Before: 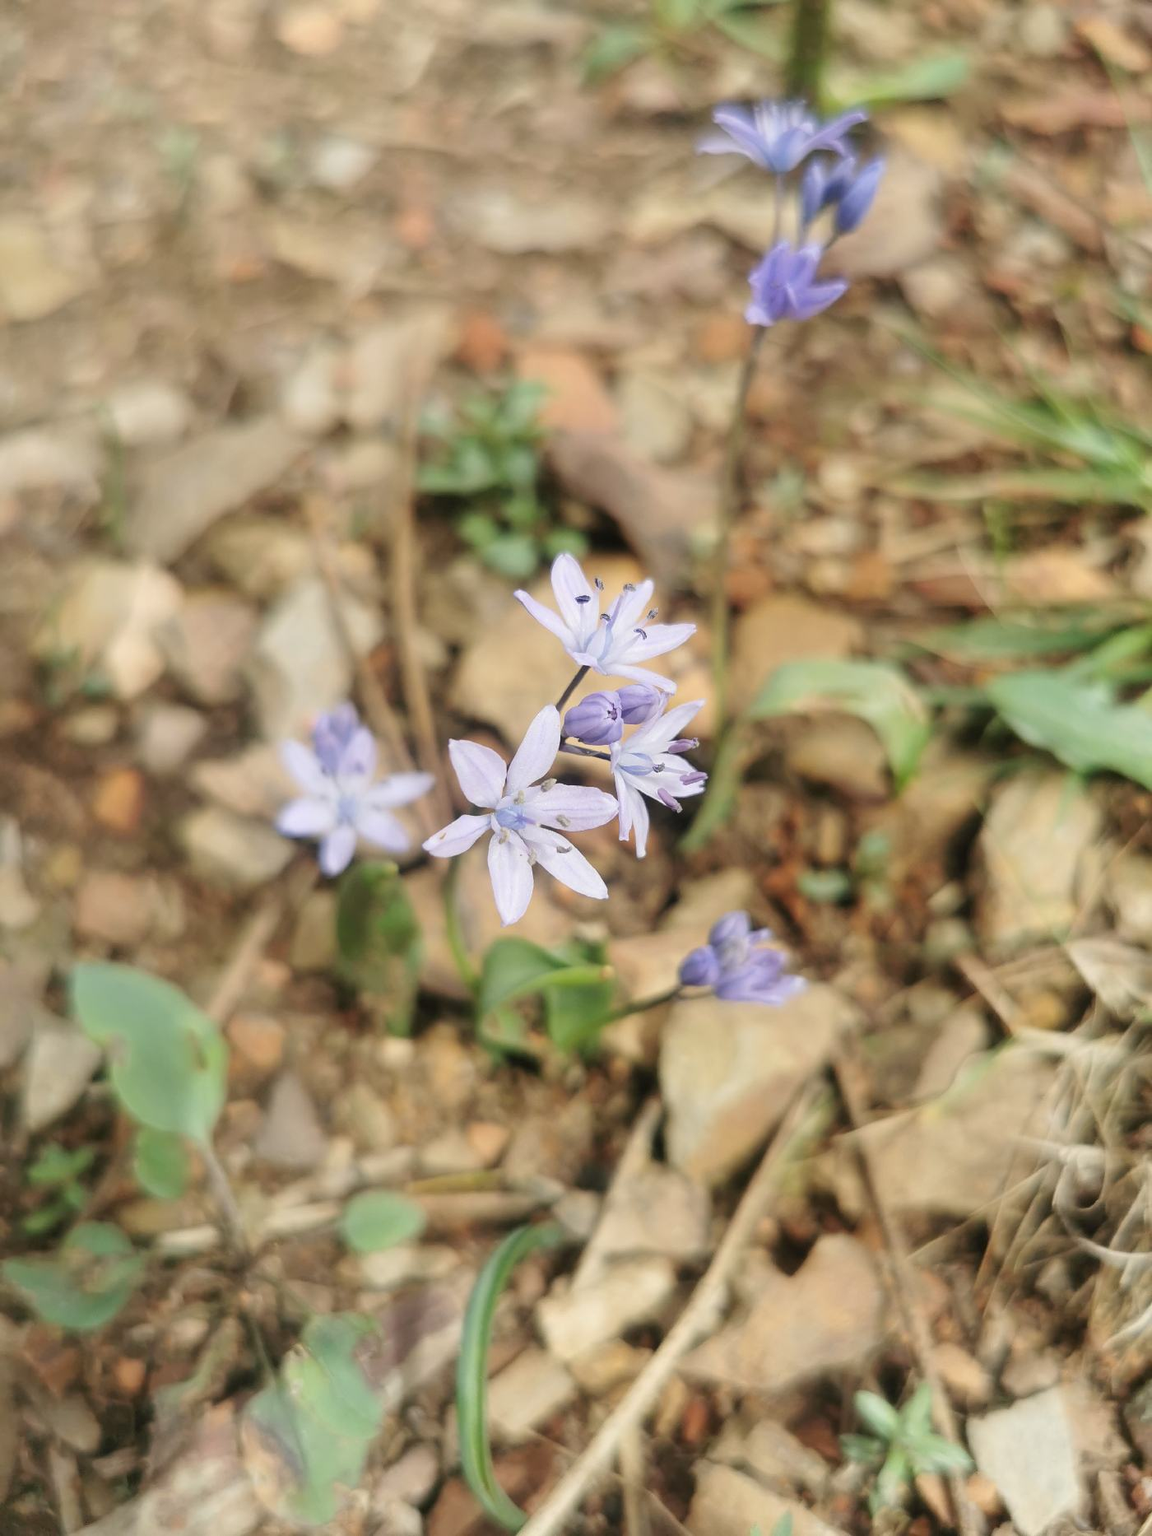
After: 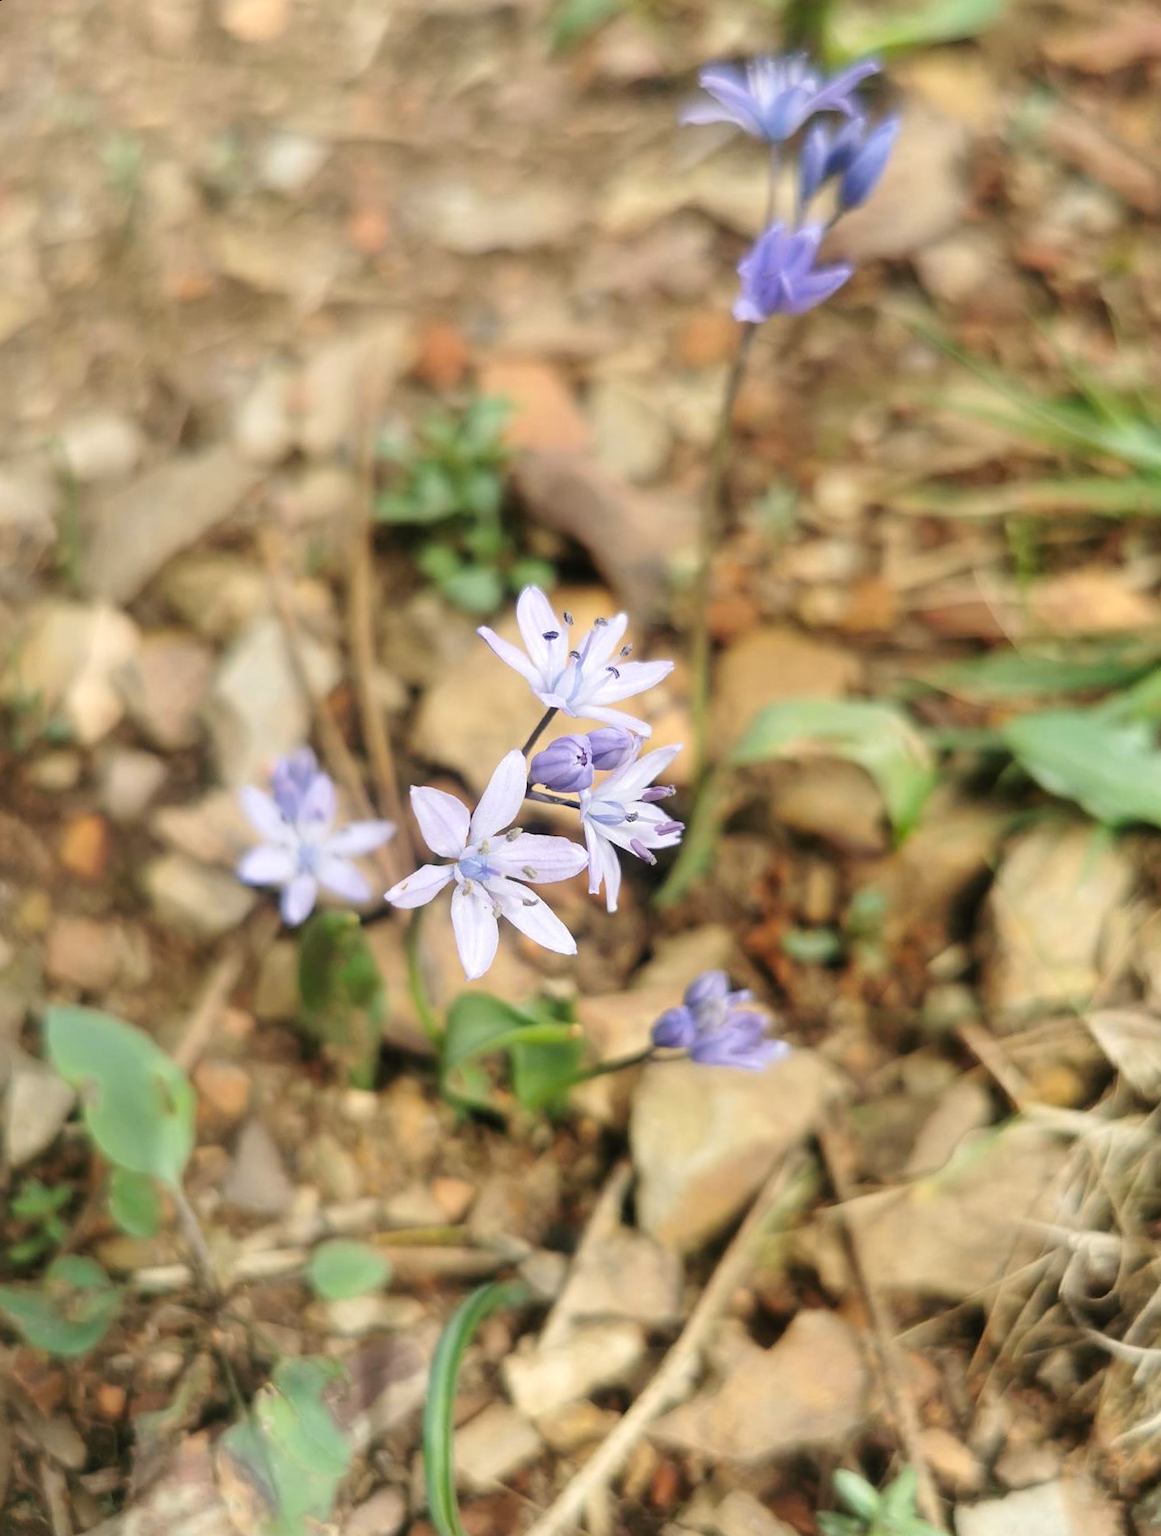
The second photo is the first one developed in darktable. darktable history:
rotate and perspective: rotation 0.062°, lens shift (vertical) 0.115, lens shift (horizontal) -0.133, crop left 0.047, crop right 0.94, crop top 0.061, crop bottom 0.94
color balance: contrast 8.5%, output saturation 105%
